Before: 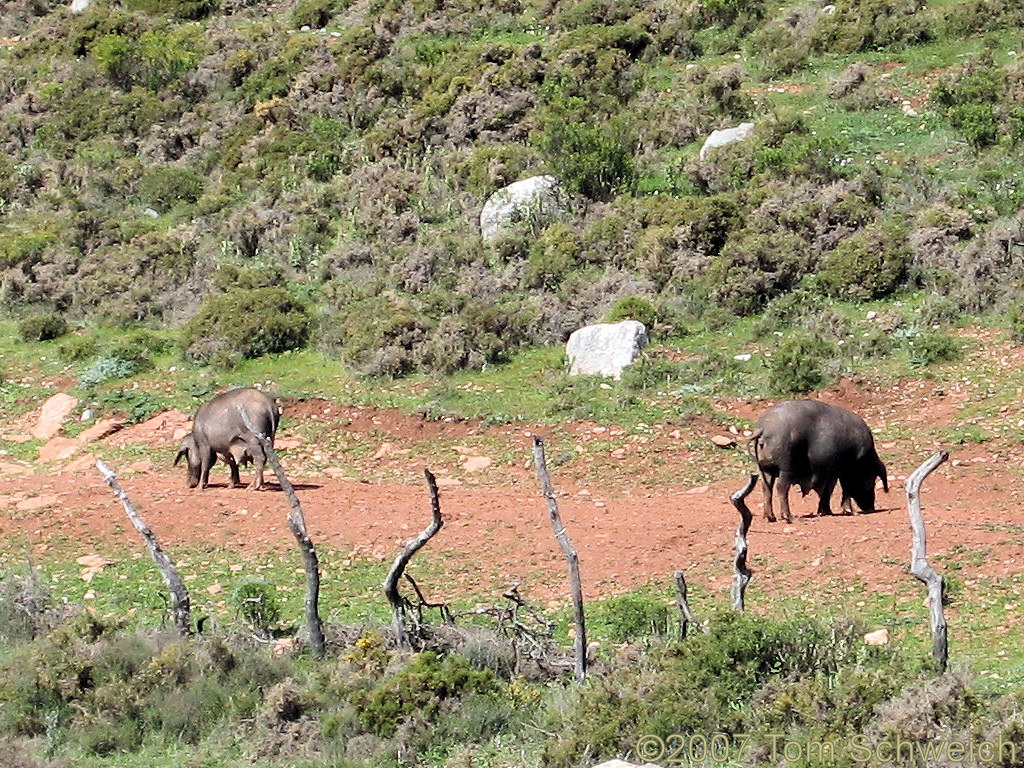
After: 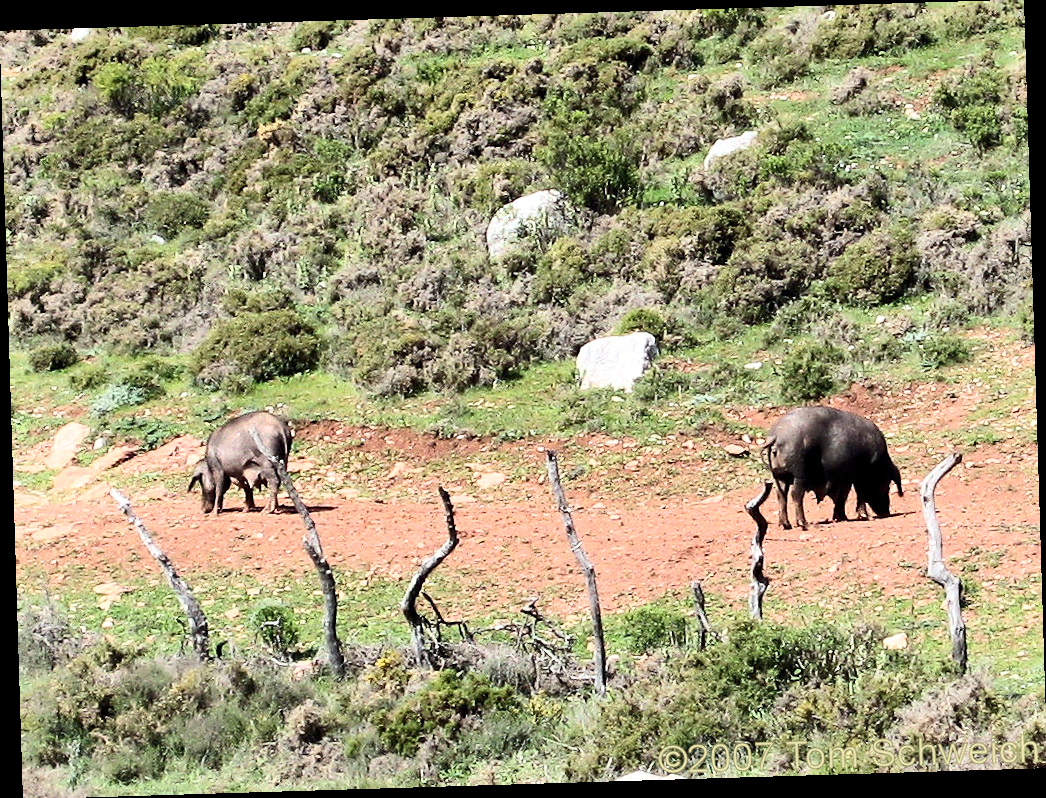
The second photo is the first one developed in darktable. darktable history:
shadows and highlights: shadows 60, soften with gaussian
contrast brightness saturation: contrast 0.28
rotate and perspective: rotation -1.75°, automatic cropping off
exposure: exposure 0.178 EV, compensate exposure bias true, compensate highlight preservation false
